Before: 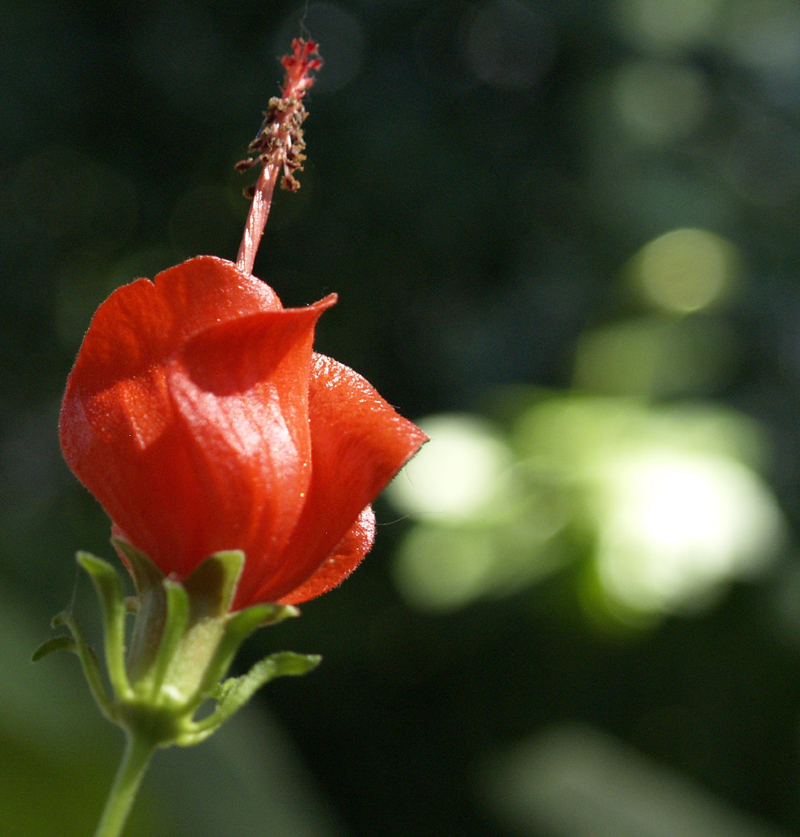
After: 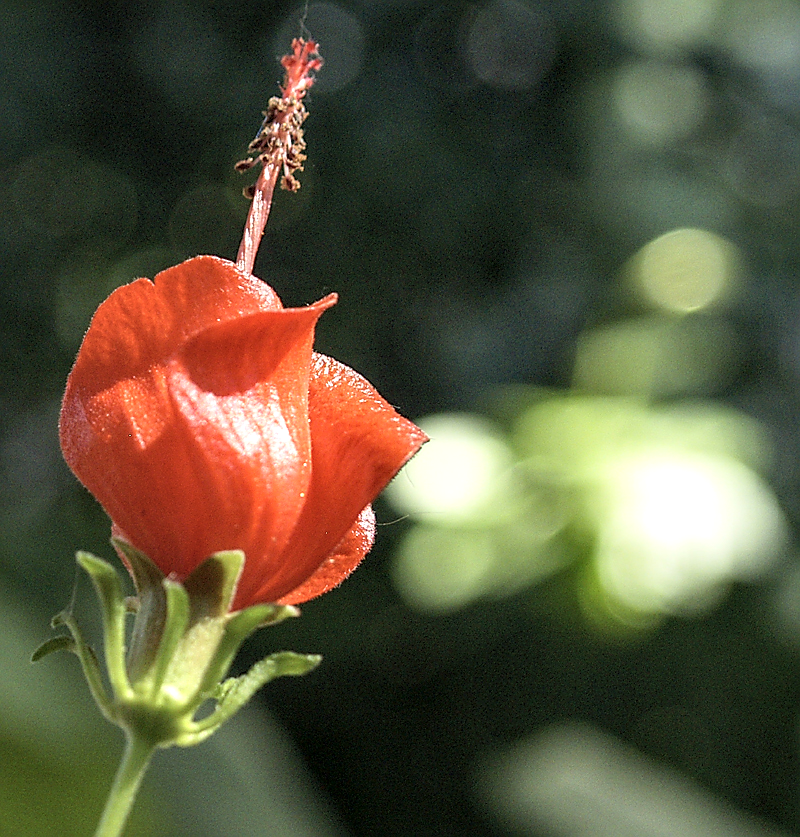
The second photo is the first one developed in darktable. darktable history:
local contrast: highlights 24%, detail 150%
tone equalizer: on, module defaults
sharpen: radius 1.392, amount 1.233, threshold 0.675
contrast brightness saturation: contrast 0.136, brightness 0.209
